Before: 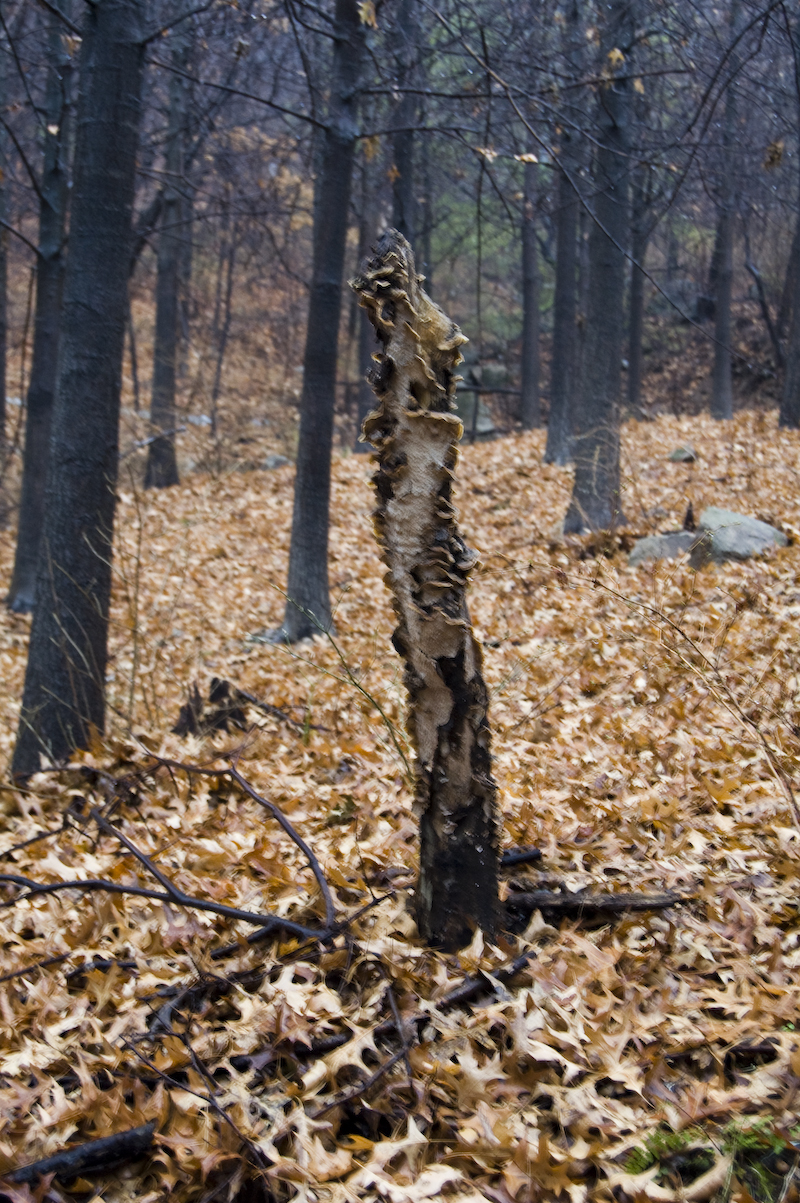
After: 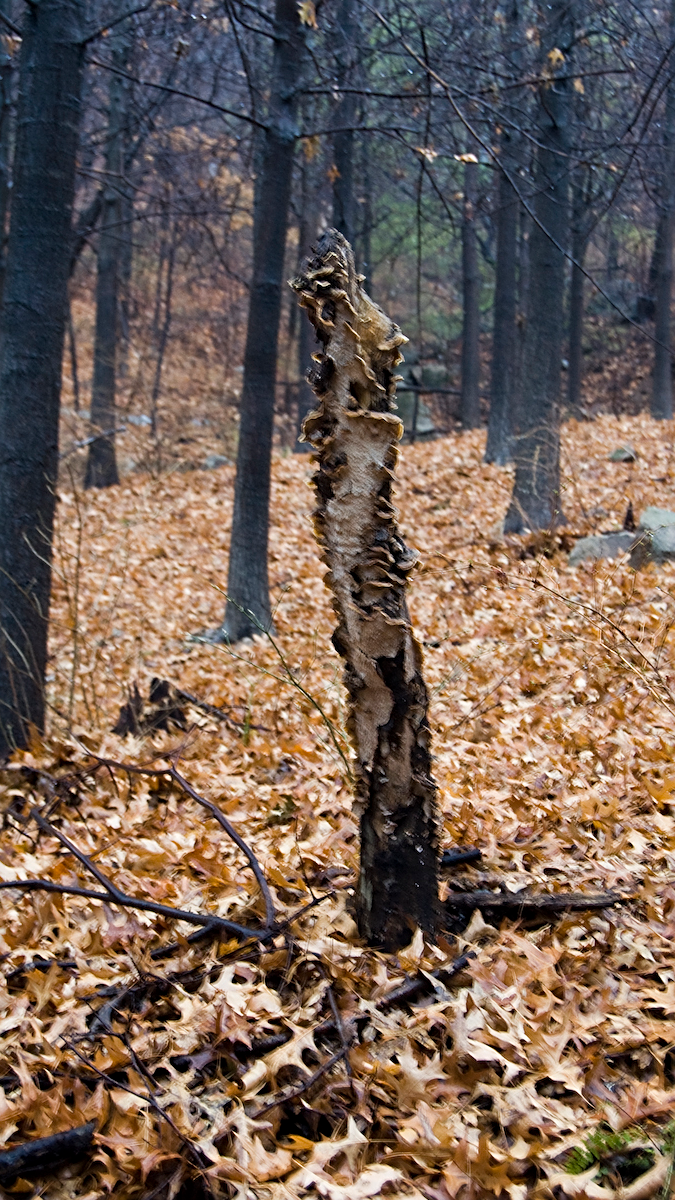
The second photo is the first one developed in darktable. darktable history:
sharpen: on, module defaults
crop: left 7.598%, right 7.873%
